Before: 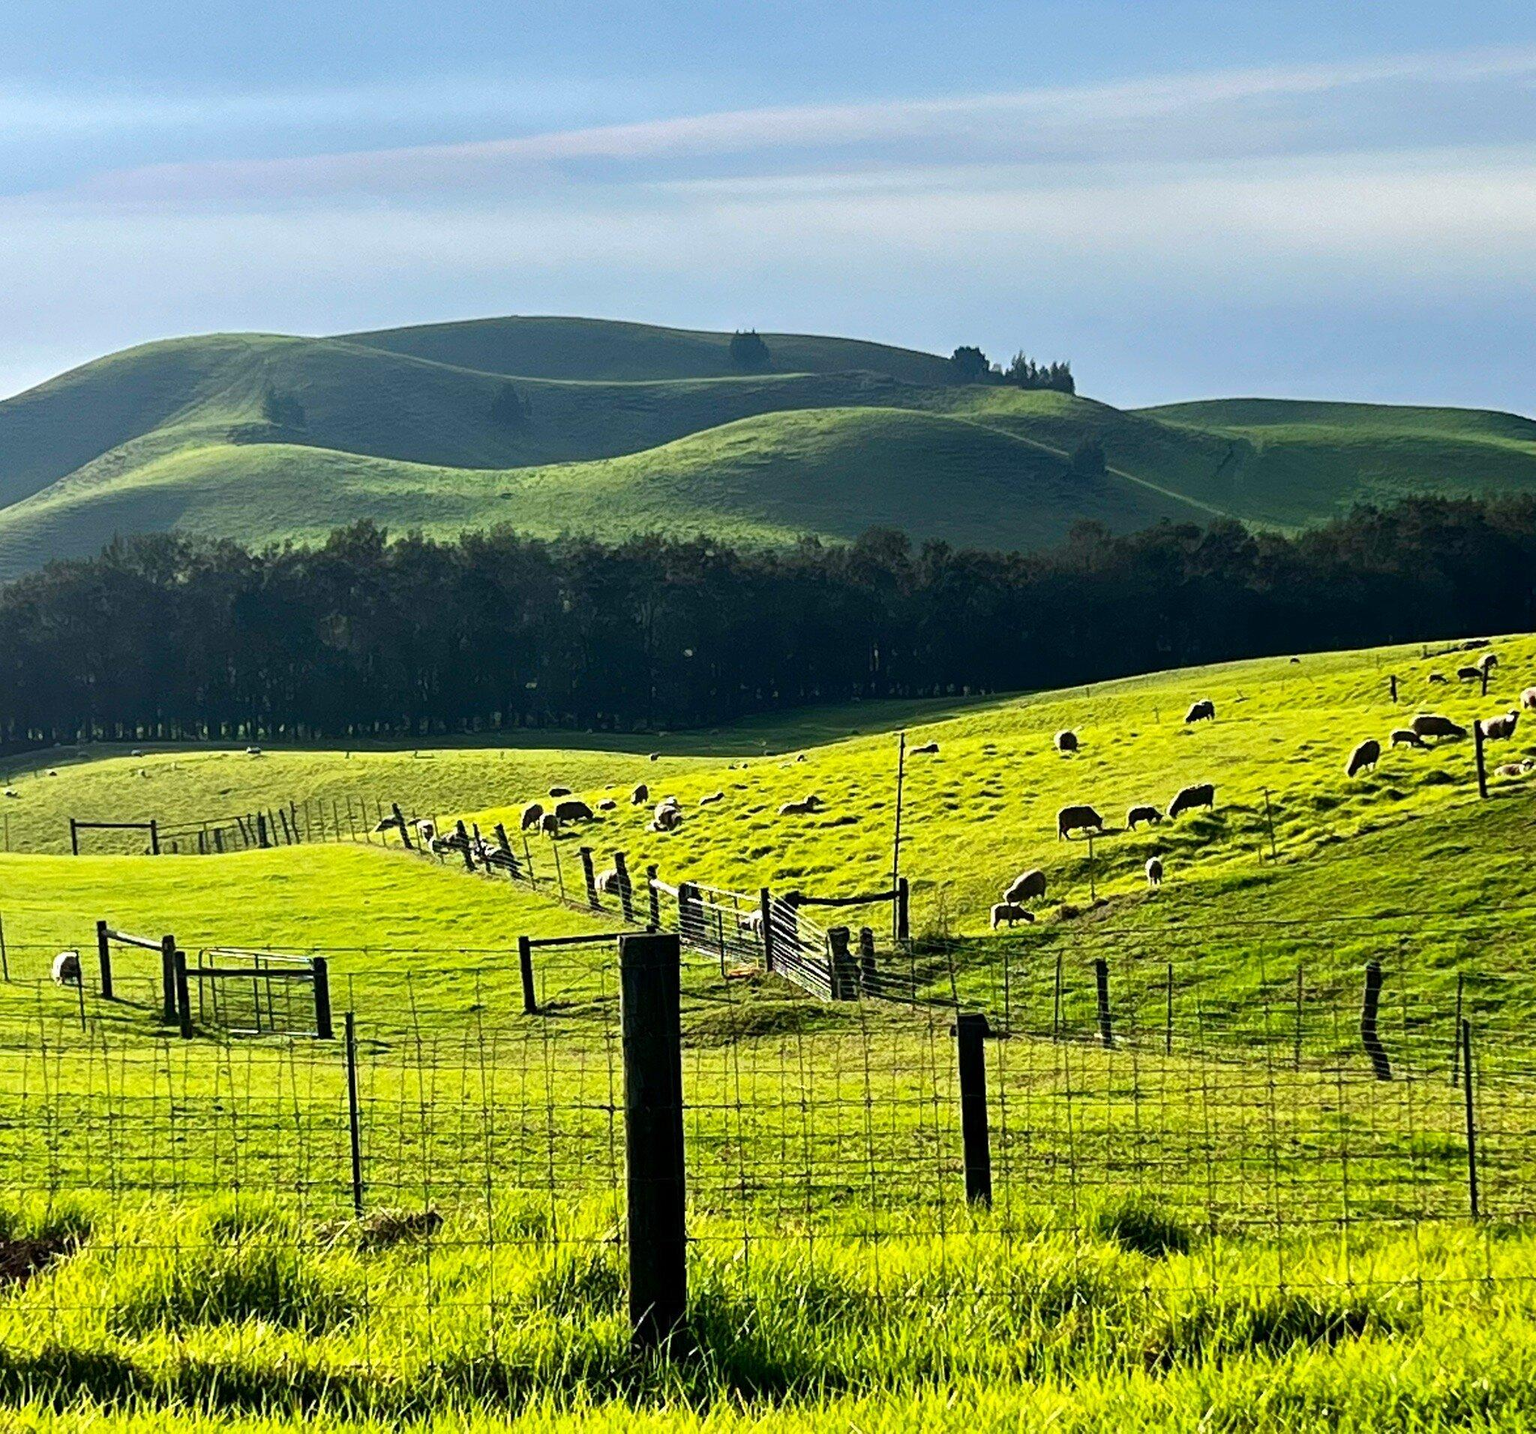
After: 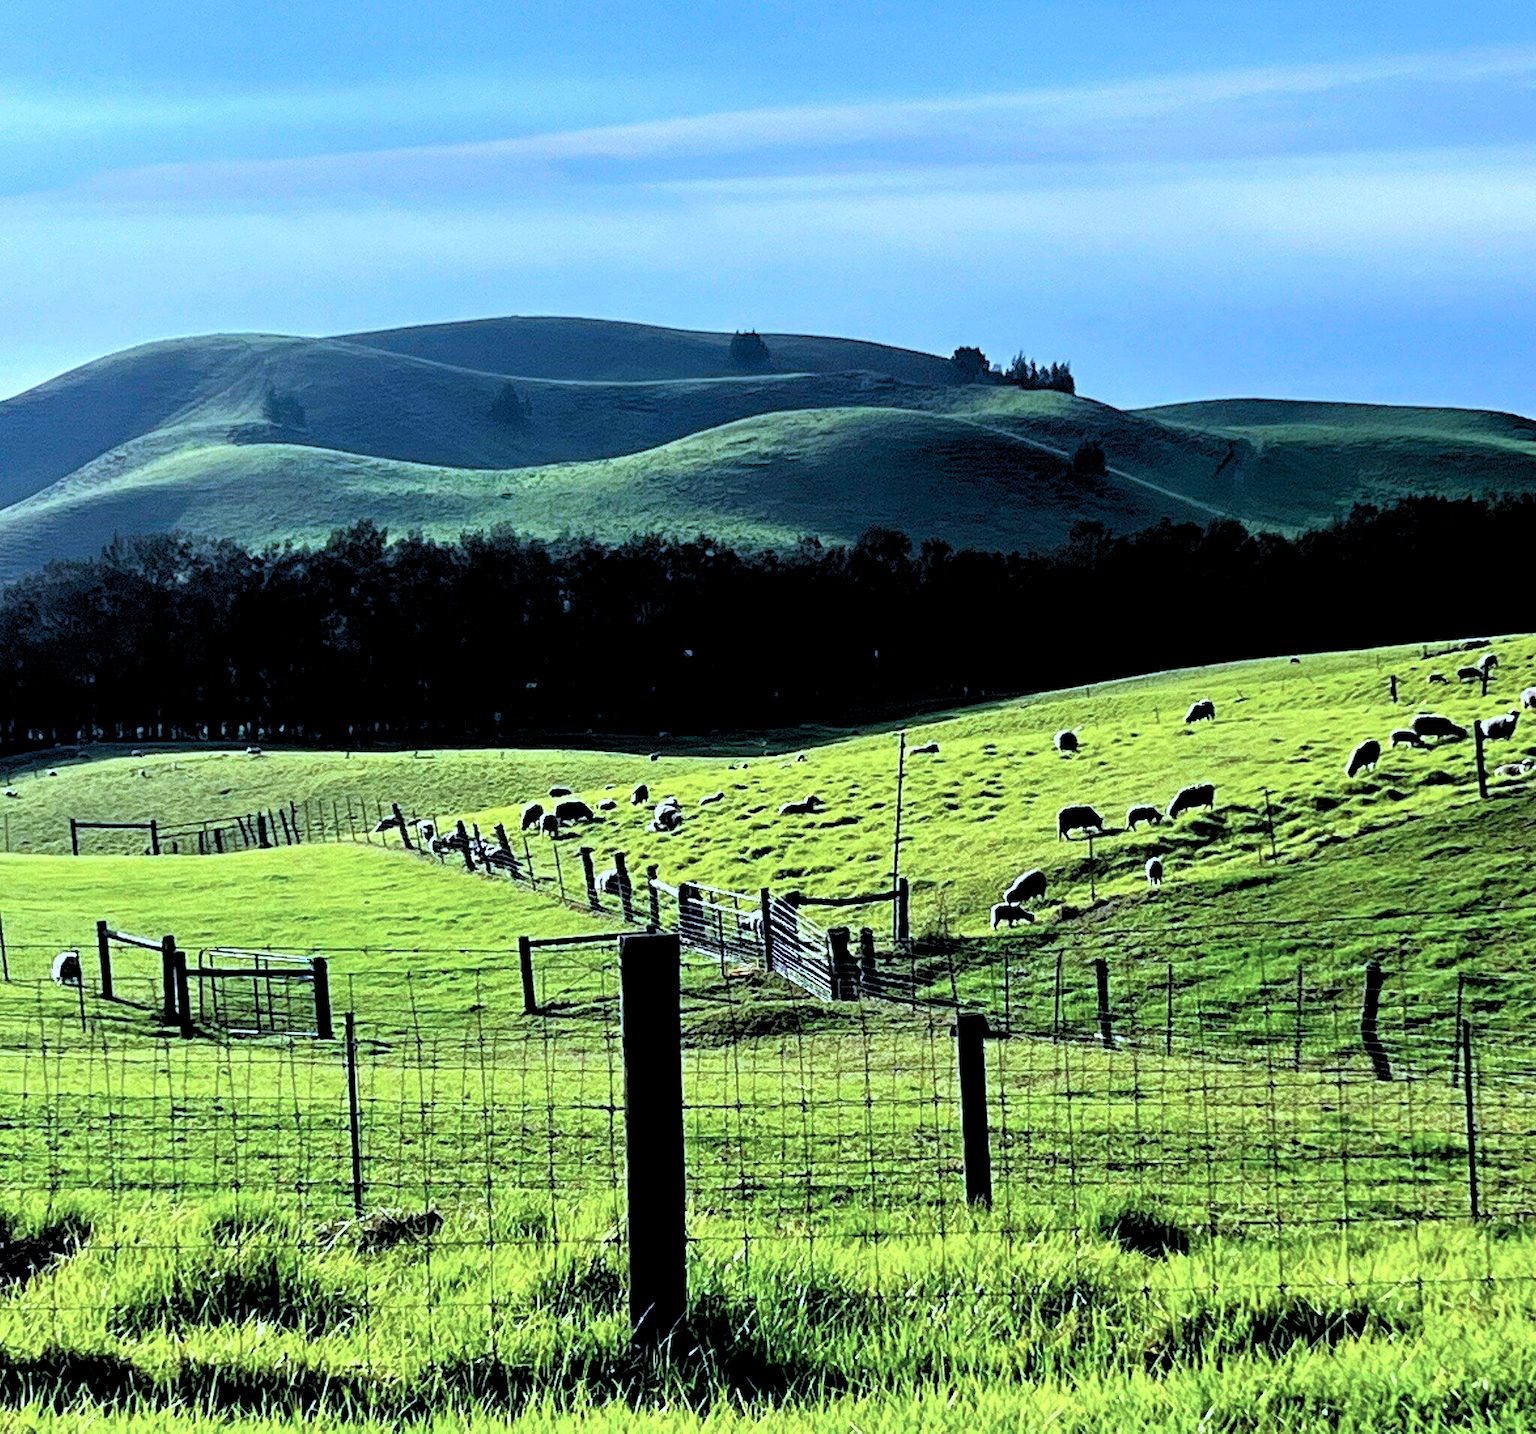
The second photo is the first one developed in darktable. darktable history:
color calibration: illuminant as shot in camera, adaptation linear Bradford (ICC v4), x 0.406, y 0.405, temperature 3570.35 K, saturation algorithm version 1 (2020)
rgb levels: levels [[0.034, 0.472, 0.904], [0, 0.5, 1], [0, 0.5, 1]]
